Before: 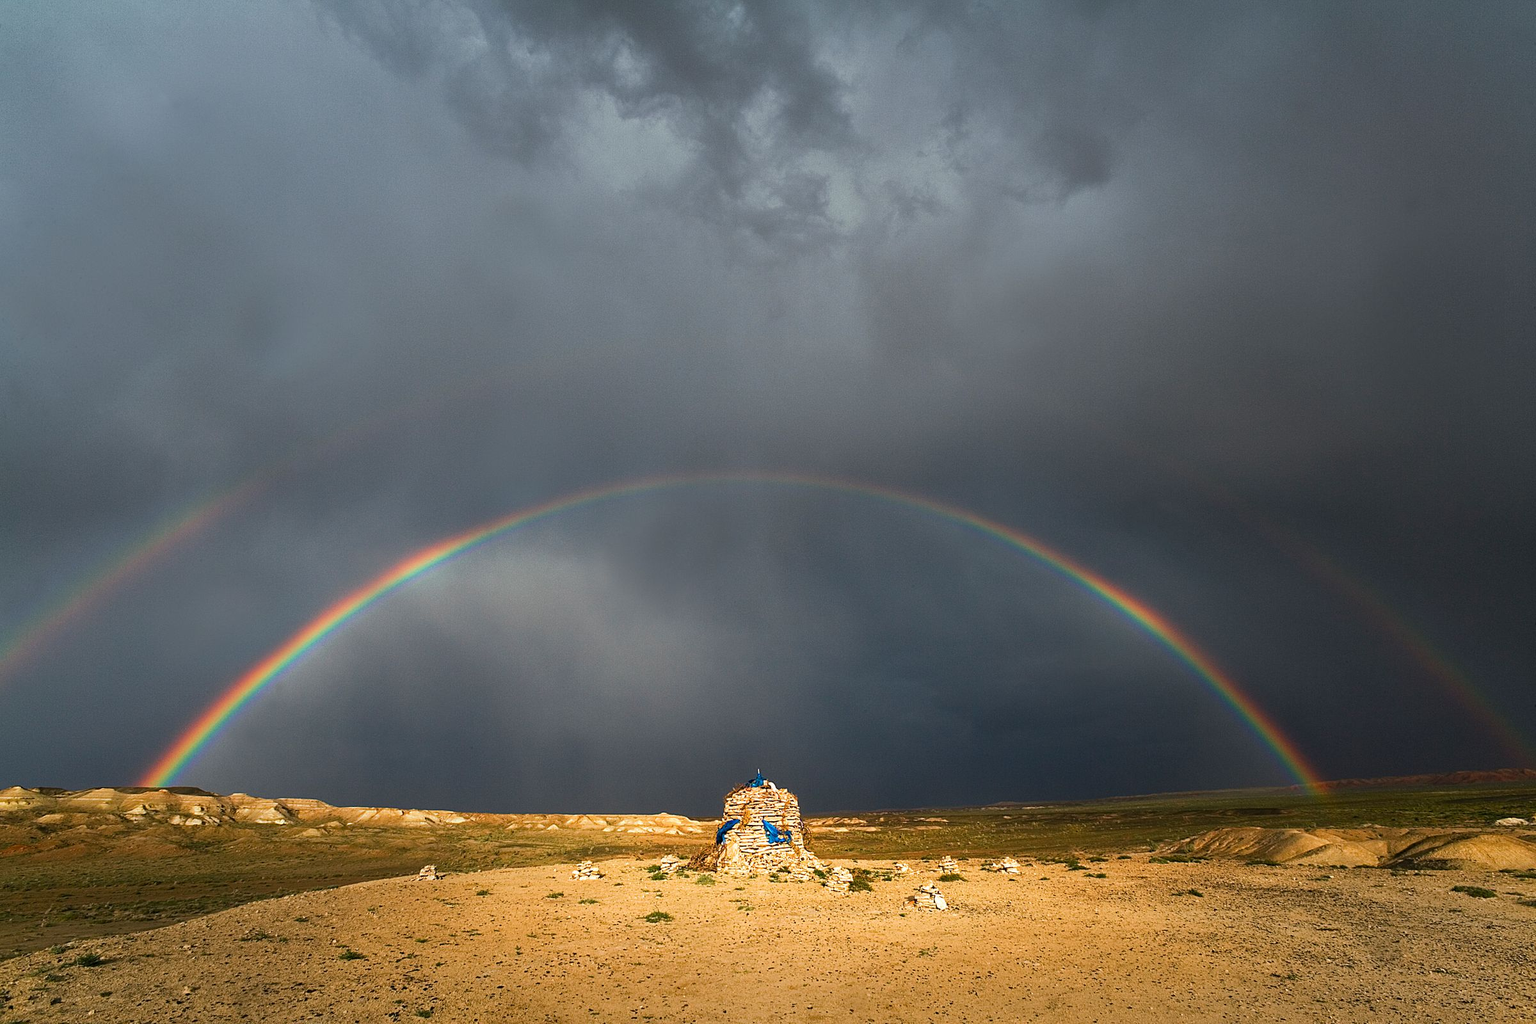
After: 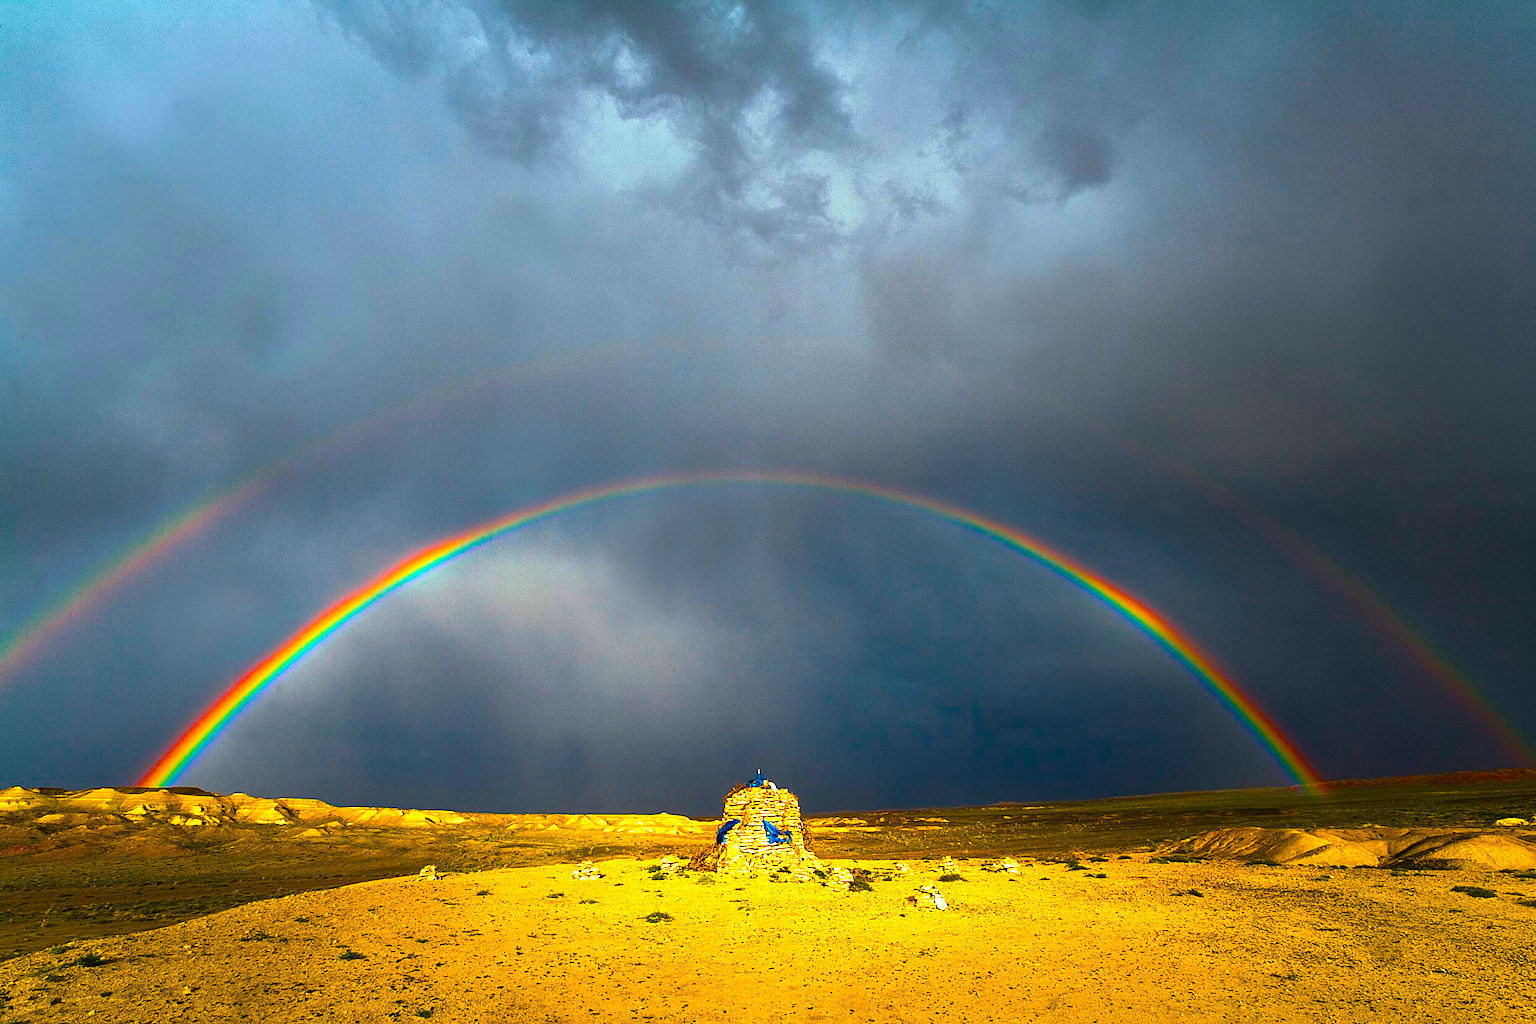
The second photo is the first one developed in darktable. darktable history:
color balance rgb: linear chroma grading › global chroma 20%, perceptual saturation grading › global saturation 65%, perceptual saturation grading › highlights 50%, perceptual saturation grading › shadows 30%, perceptual brilliance grading › global brilliance 12%, perceptual brilliance grading › highlights 15%, global vibrance 20%
contrast brightness saturation: contrast 0.14
